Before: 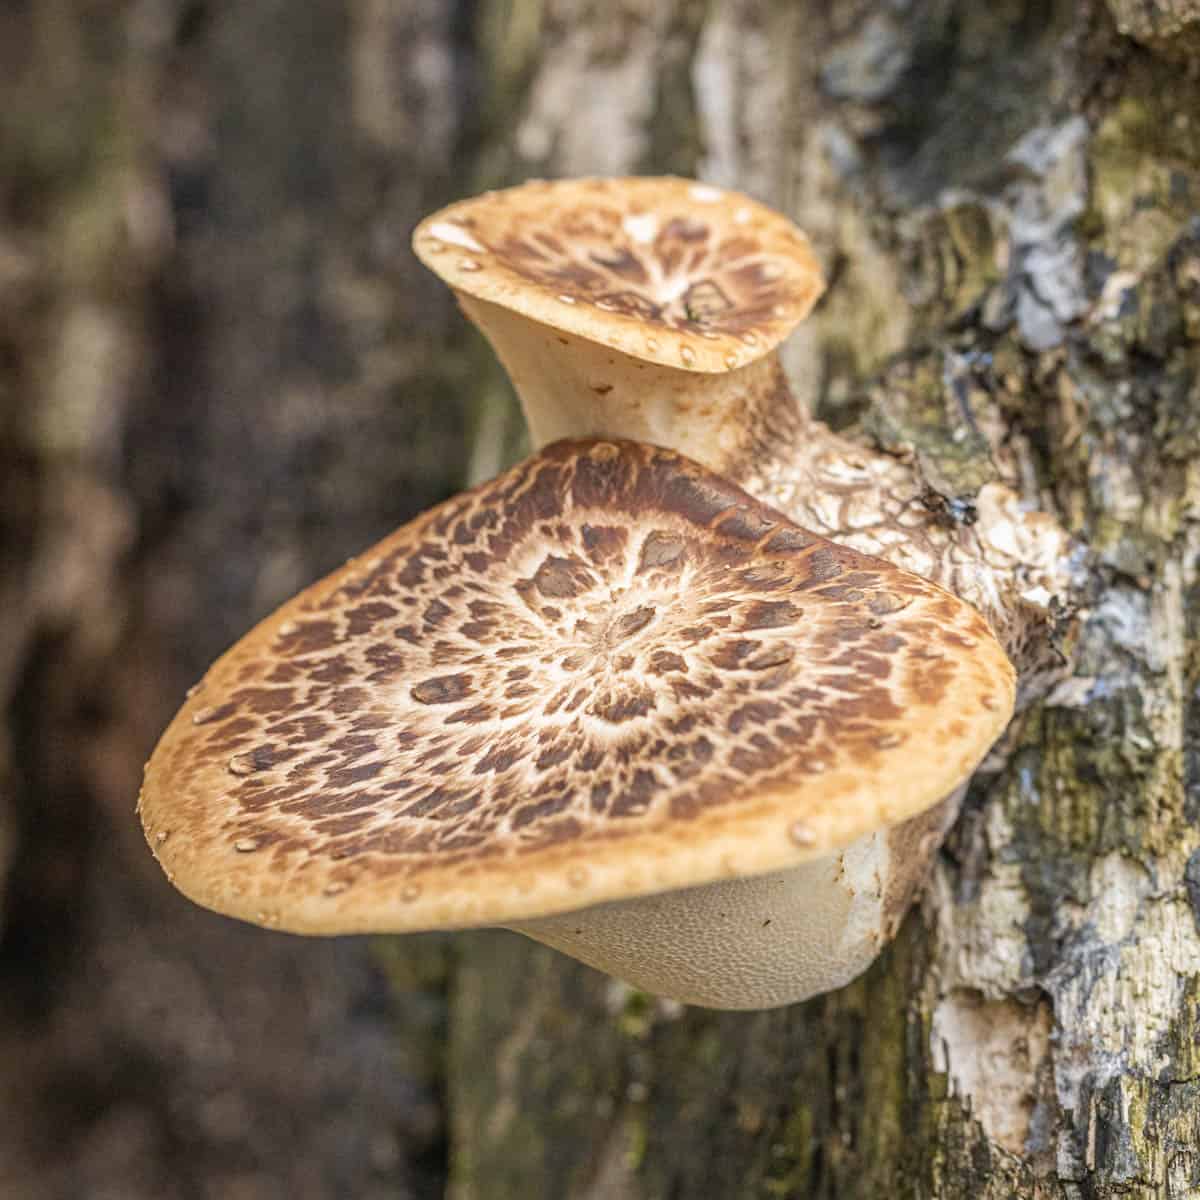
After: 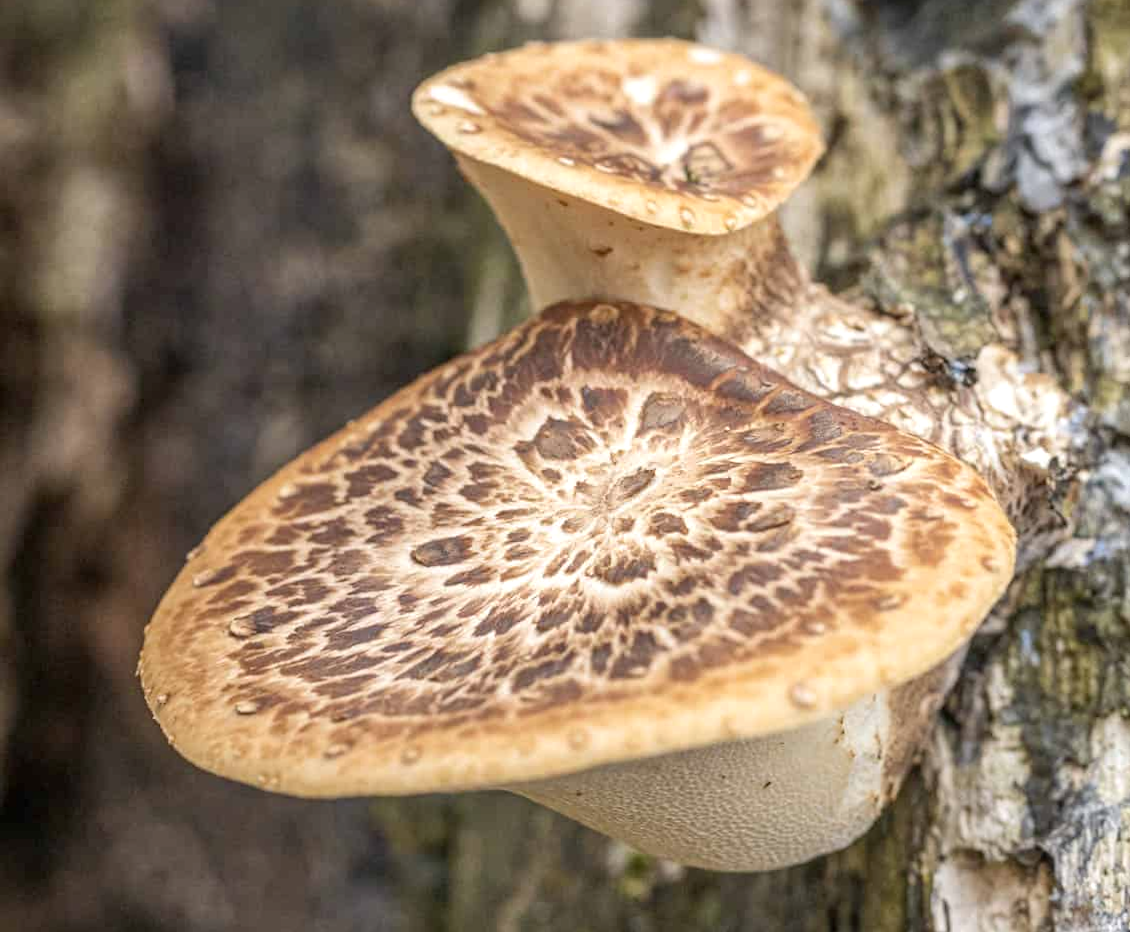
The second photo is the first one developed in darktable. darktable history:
exposure: black level correction 0.002, exposure 0.147 EV, compensate highlight preservation false
crop and rotate: angle 0.085°, top 11.512%, right 5.684%, bottom 10.638%
contrast brightness saturation: saturation -0.097
